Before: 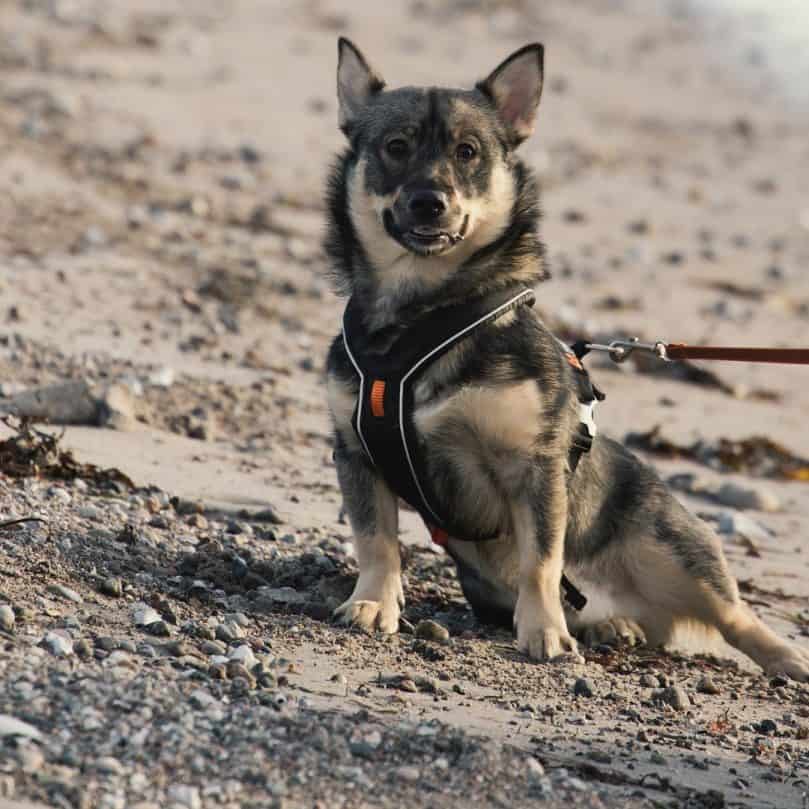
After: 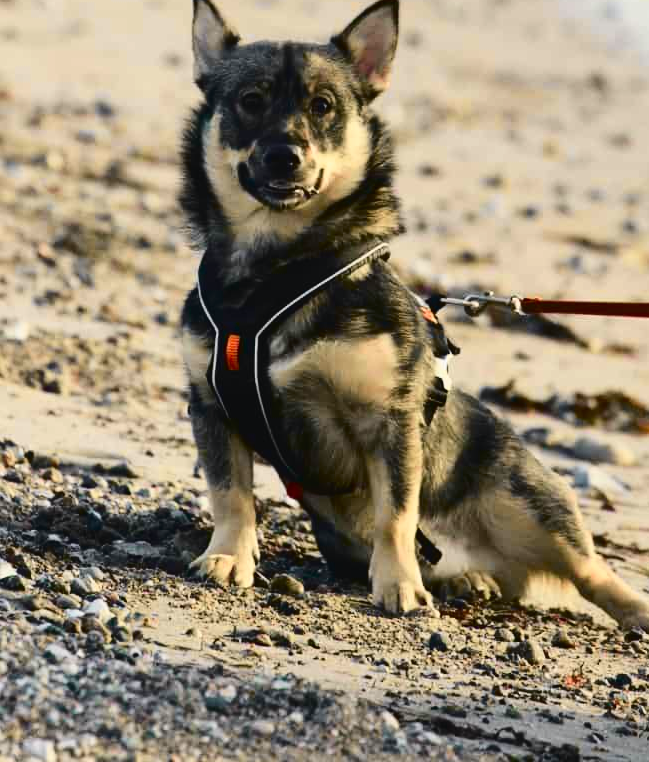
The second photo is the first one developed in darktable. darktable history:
crop and rotate: left 17.959%, top 5.771%, right 1.742%
tone curve: curves: ch0 [(0, 0.023) (0.132, 0.075) (0.251, 0.186) (0.441, 0.476) (0.662, 0.757) (0.849, 0.927) (1, 0.99)]; ch1 [(0, 0) (0.447, 0.411) (0.483, 0.469) (0.498, 0.496) (0.518, 0.514) (0.561, 0.59) (0.606, 0.659) (0.657, 0.725) (0.869, 0.916) (1, 1)]; ch2 [(0, 0) (0.307, 0.315) (0.425, 0.438) (0.483, 0.477) (0.503, 0.503) (0.526, 0.553) (0.552, 0.601) (0.615, 0.669) (0.703, 0.797) (0.985, 0.966)], color space Lab, independent channels
color balance rgb: on, module defaults
